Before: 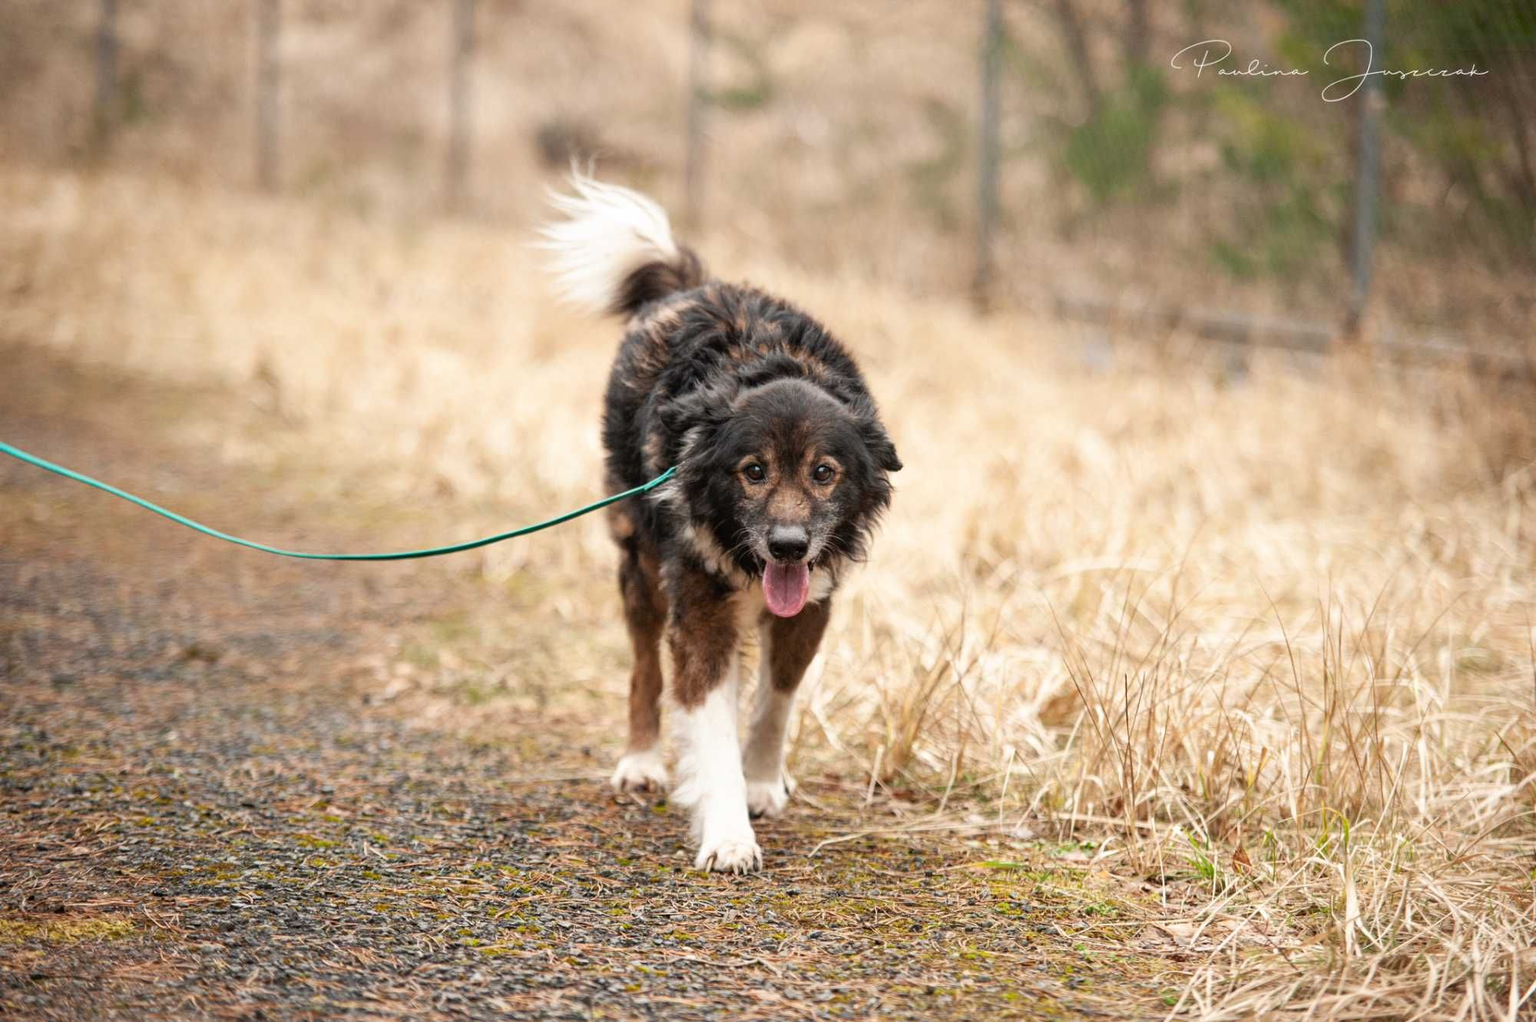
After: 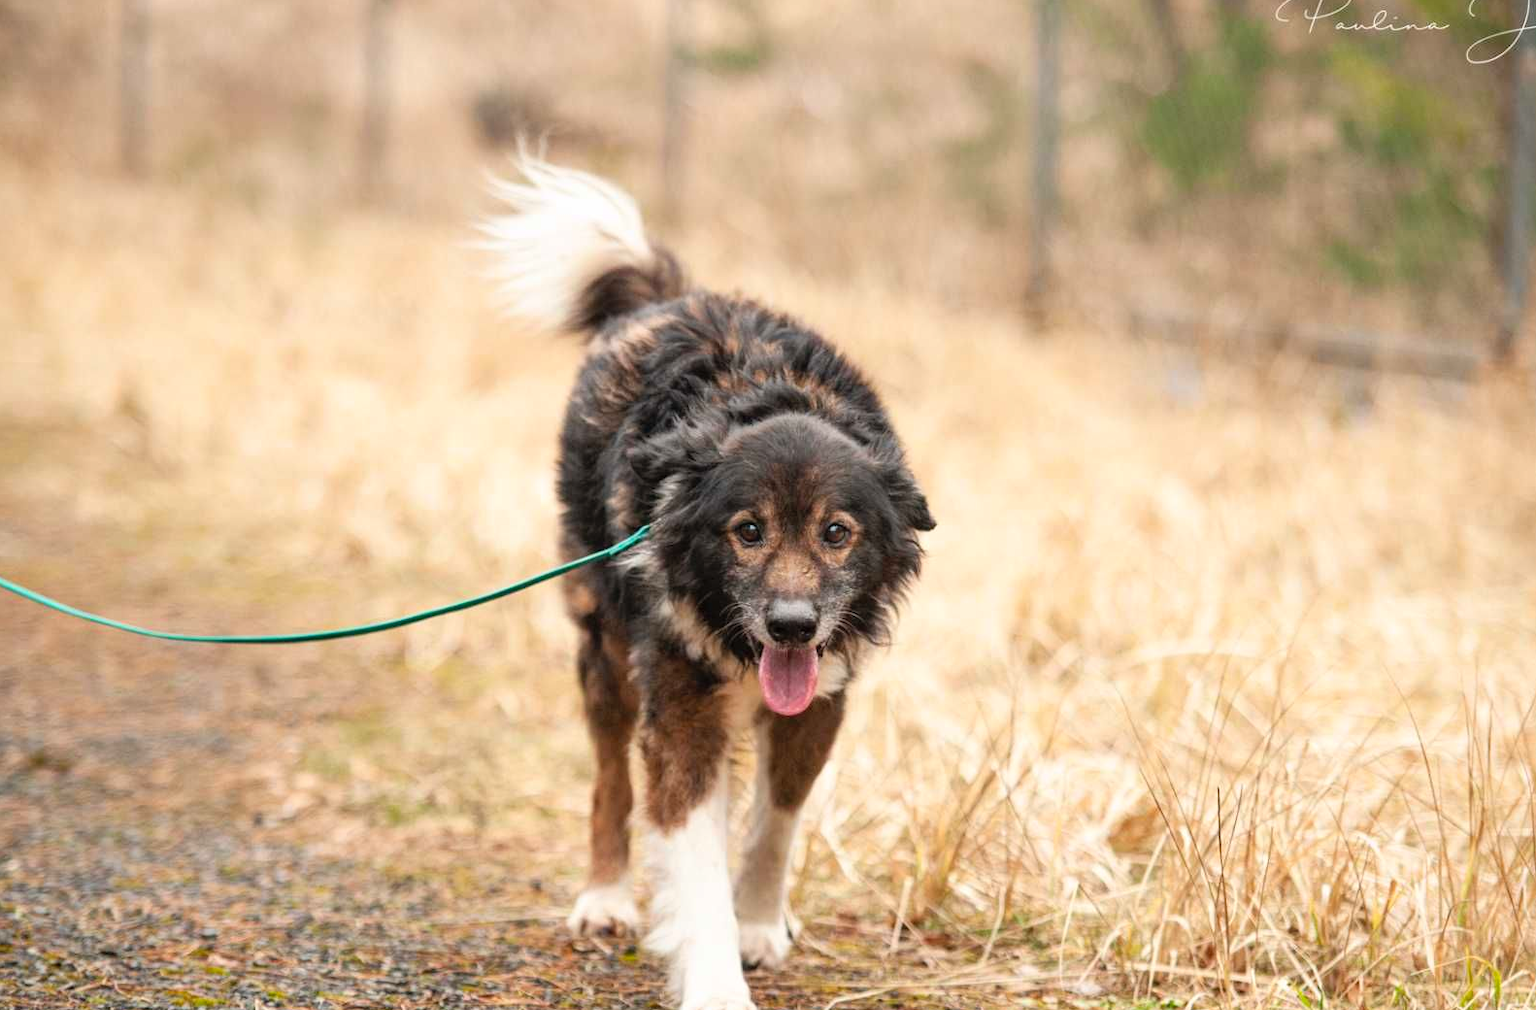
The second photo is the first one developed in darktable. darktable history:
crop and rotate: left 10.557%, top 5.038%, right 10.327%, bottom 16.729%
contrast brightness saturation: contrast 0.072, brightness 0.079, saturation 0.183
